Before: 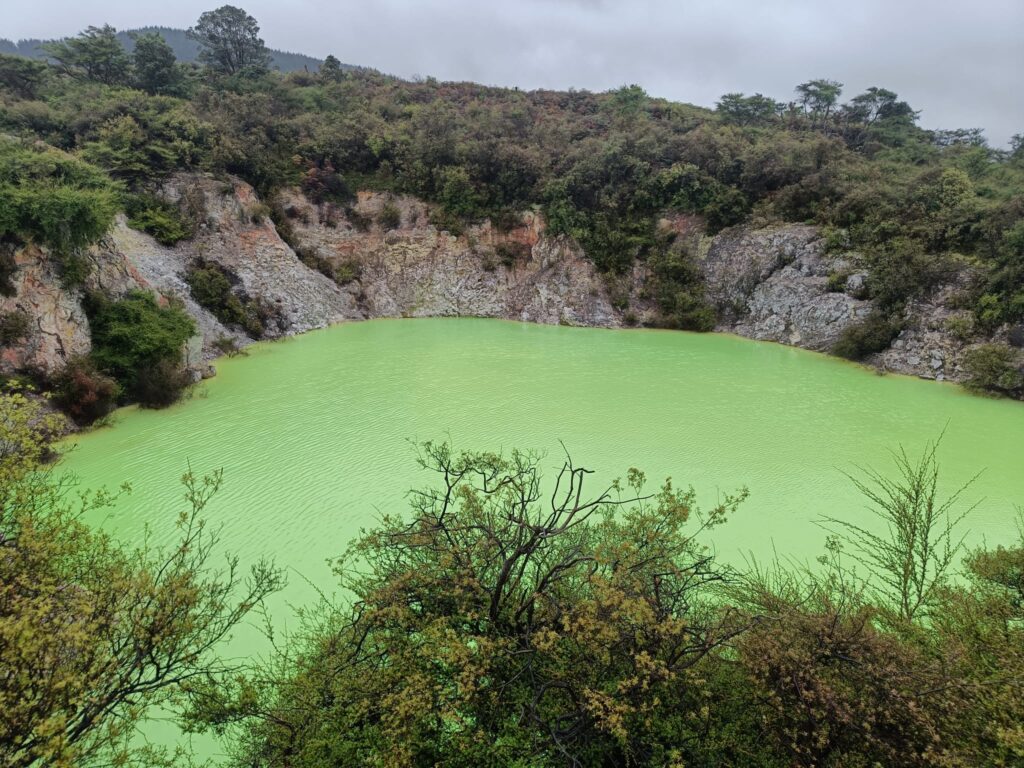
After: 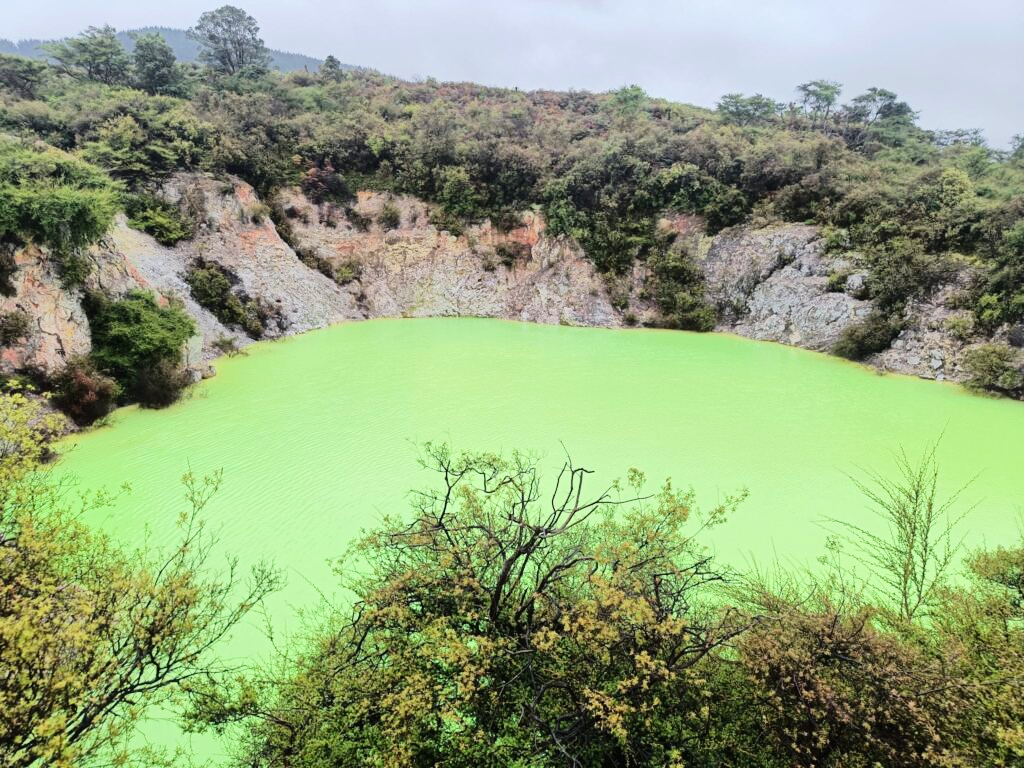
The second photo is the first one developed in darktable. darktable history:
tone equalizer: -7 EV 0.145 EV, -6 EV 0.634 EV, -5 EV 1.18 EV, -4 EV 1.31 EV, -3 EV 1.13 EV, -2 EV 0.6 EV, -1 EV 0.167 EV, edges refinement/feathering 500, mask exposure compensation -1.57 EV, preserve details no
